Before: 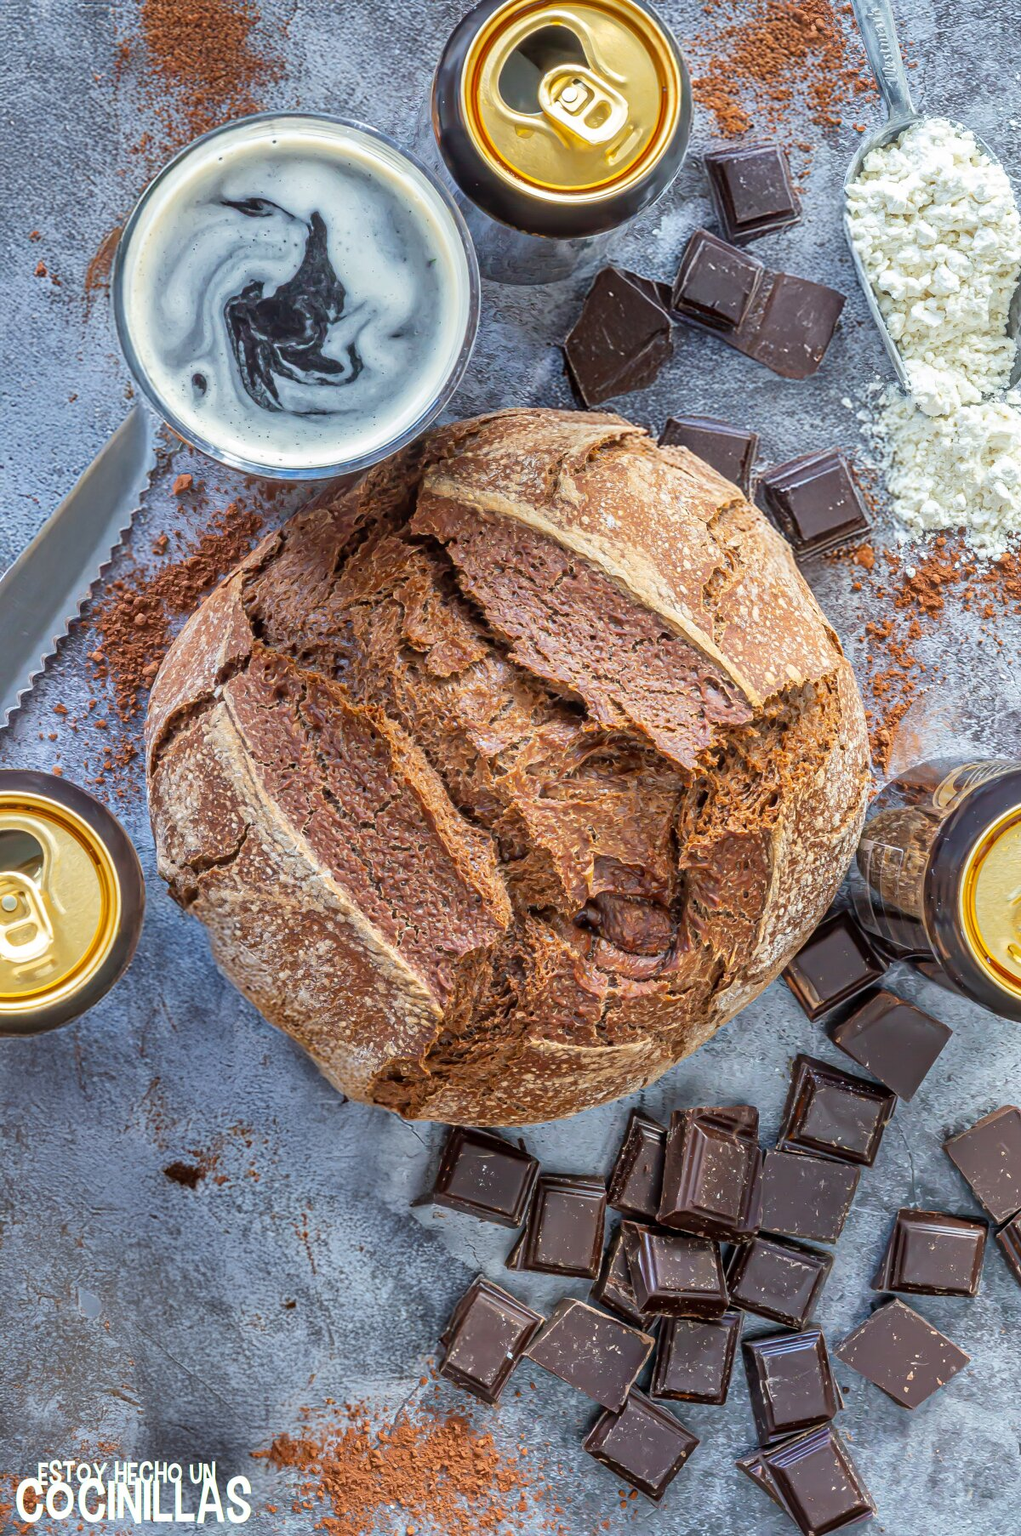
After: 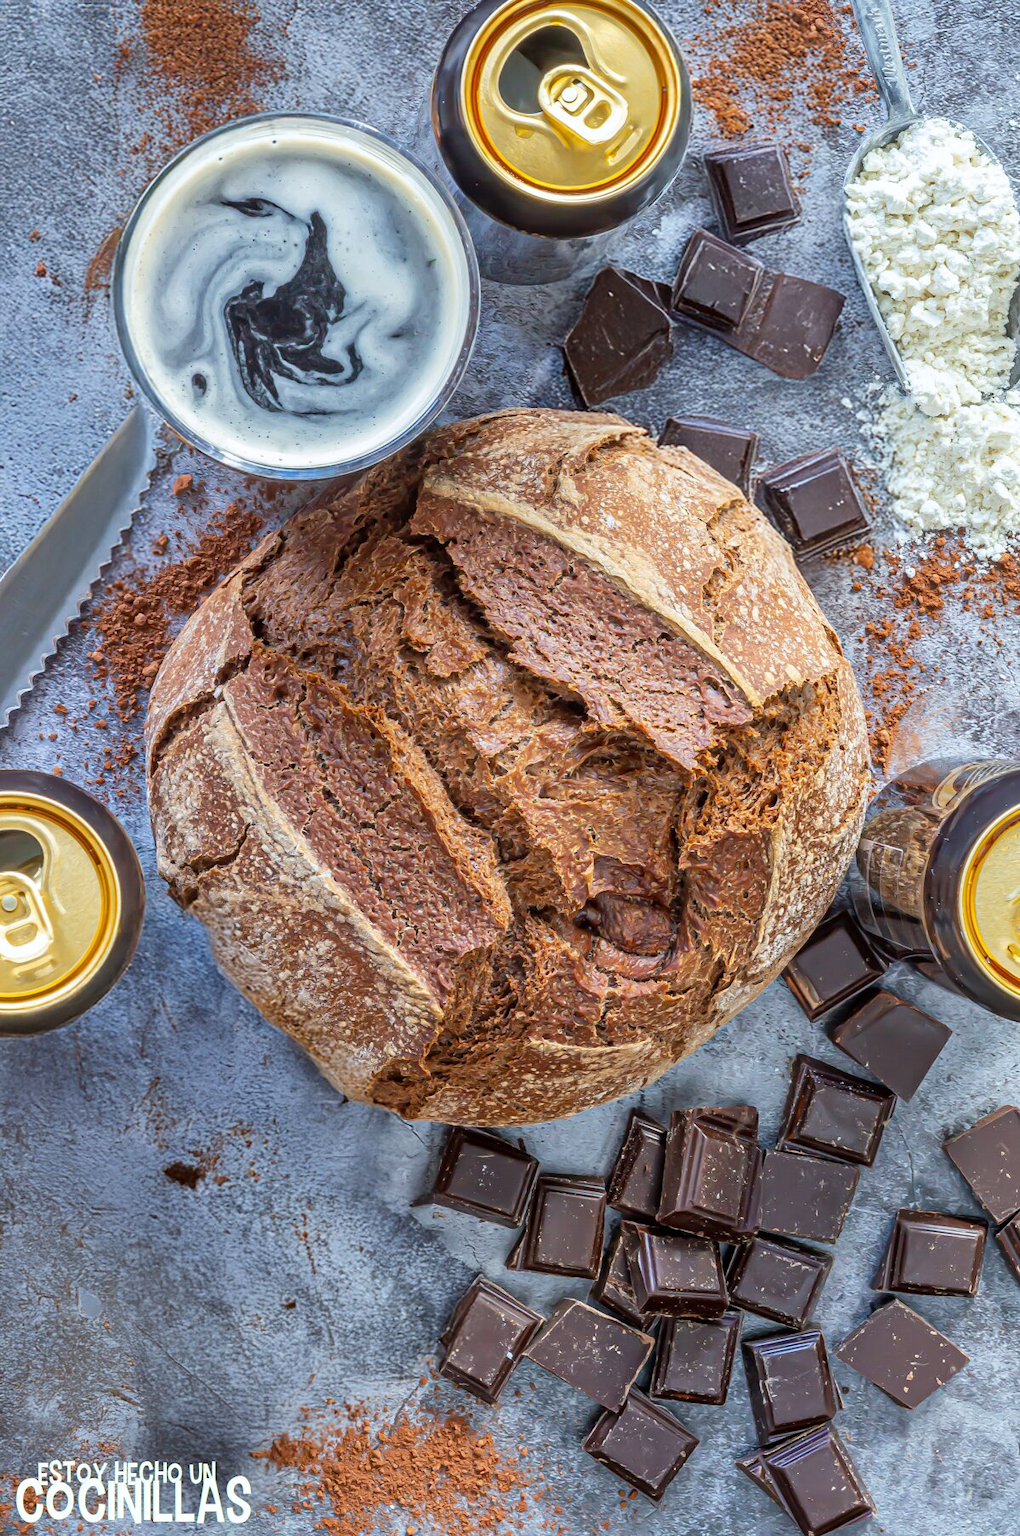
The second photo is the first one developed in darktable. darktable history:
white balance: red 0.988, blue 1.017
contrast brightness saturation: contrast 0.05
